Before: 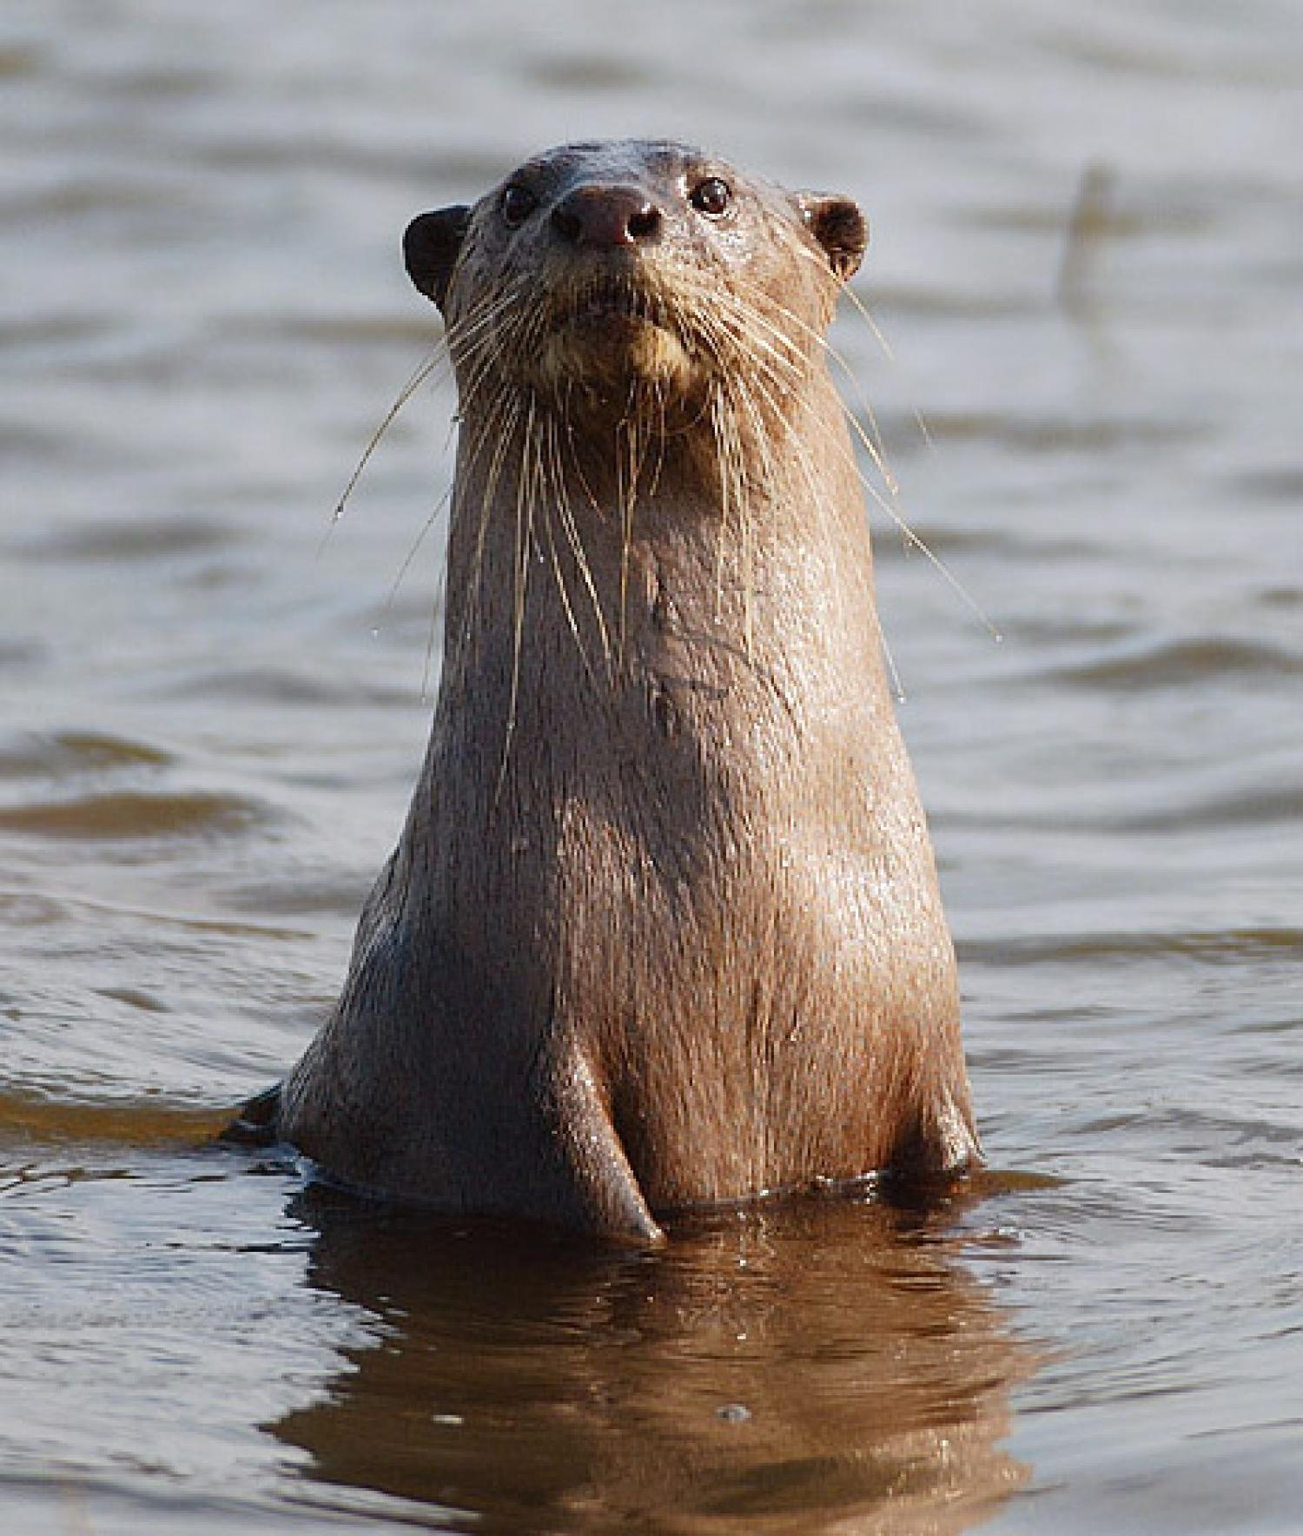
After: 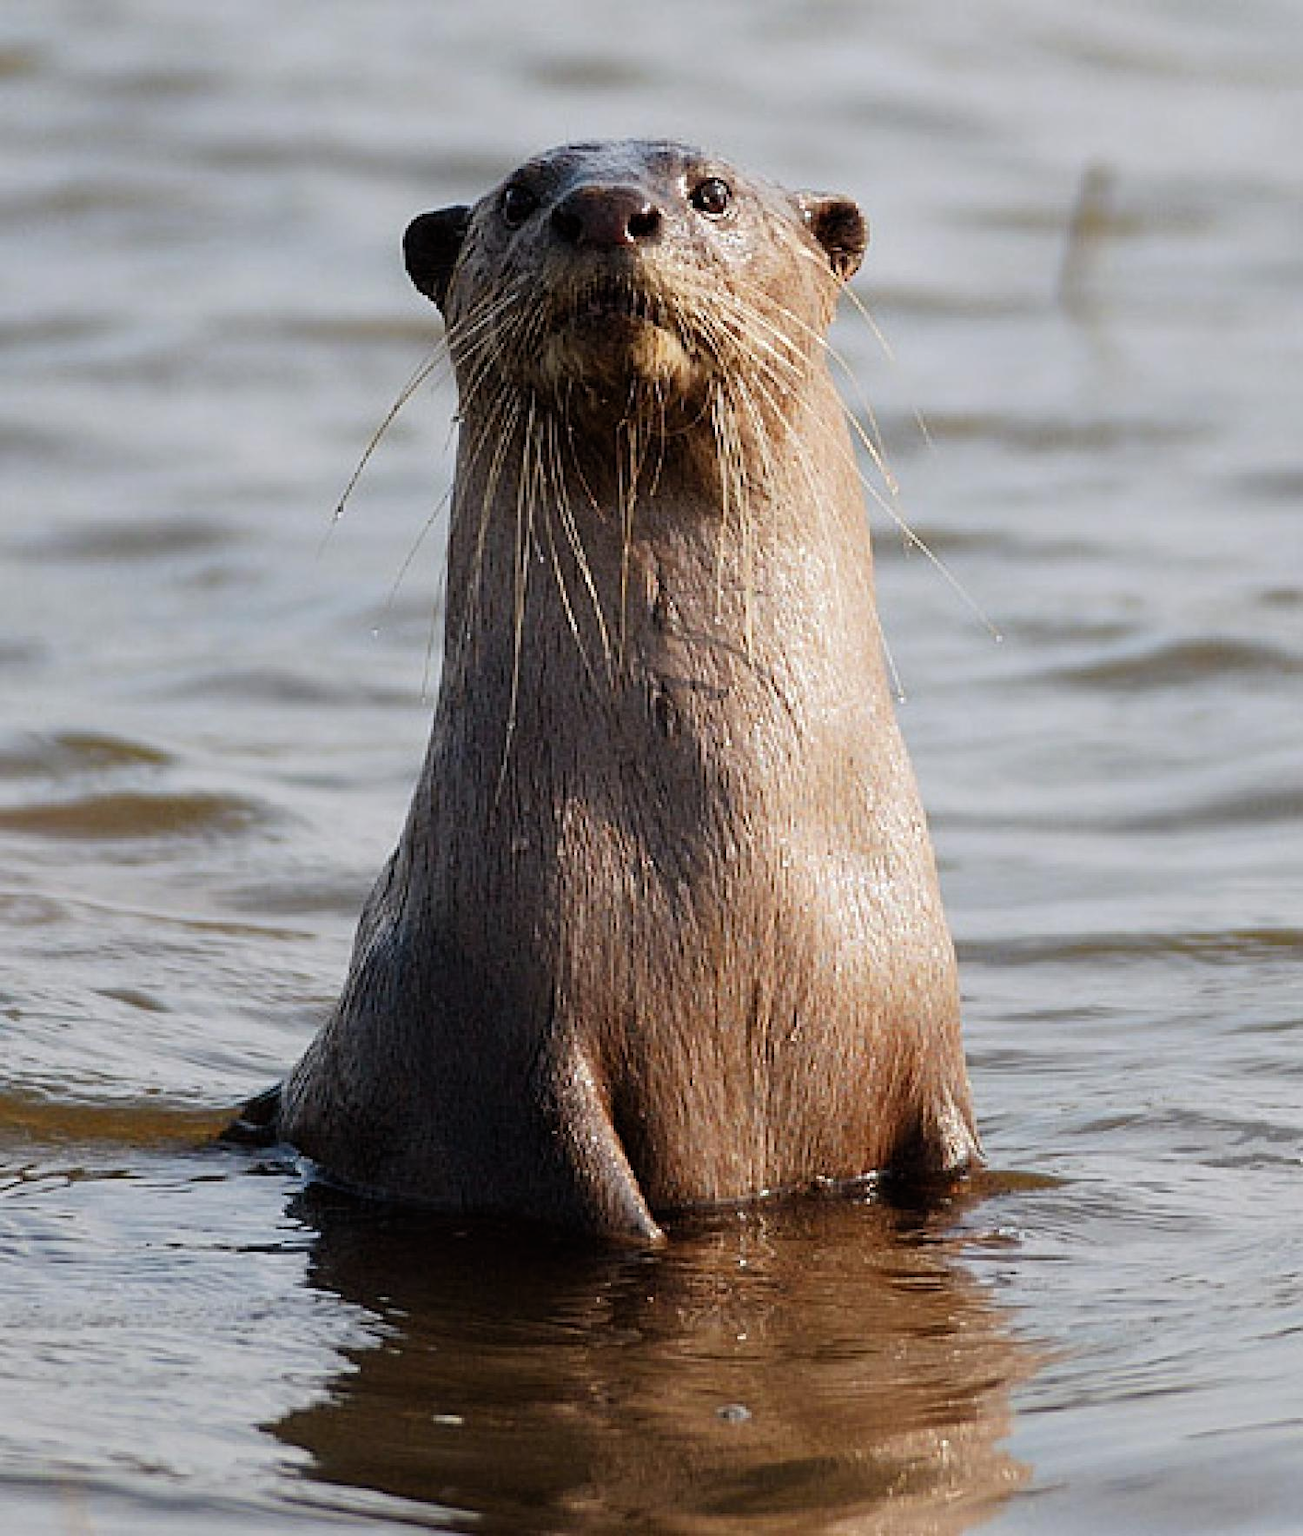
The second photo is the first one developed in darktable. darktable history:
filmic rgb: middle gray luminance 18.41%, black relative exposure -11.4 EV, white relative exposure 2.58 EV, target black luminance 0%, hardness 8.46, latitude 98.48%, contrast 1.08, shadows ↔ highlights balance 0.643%
